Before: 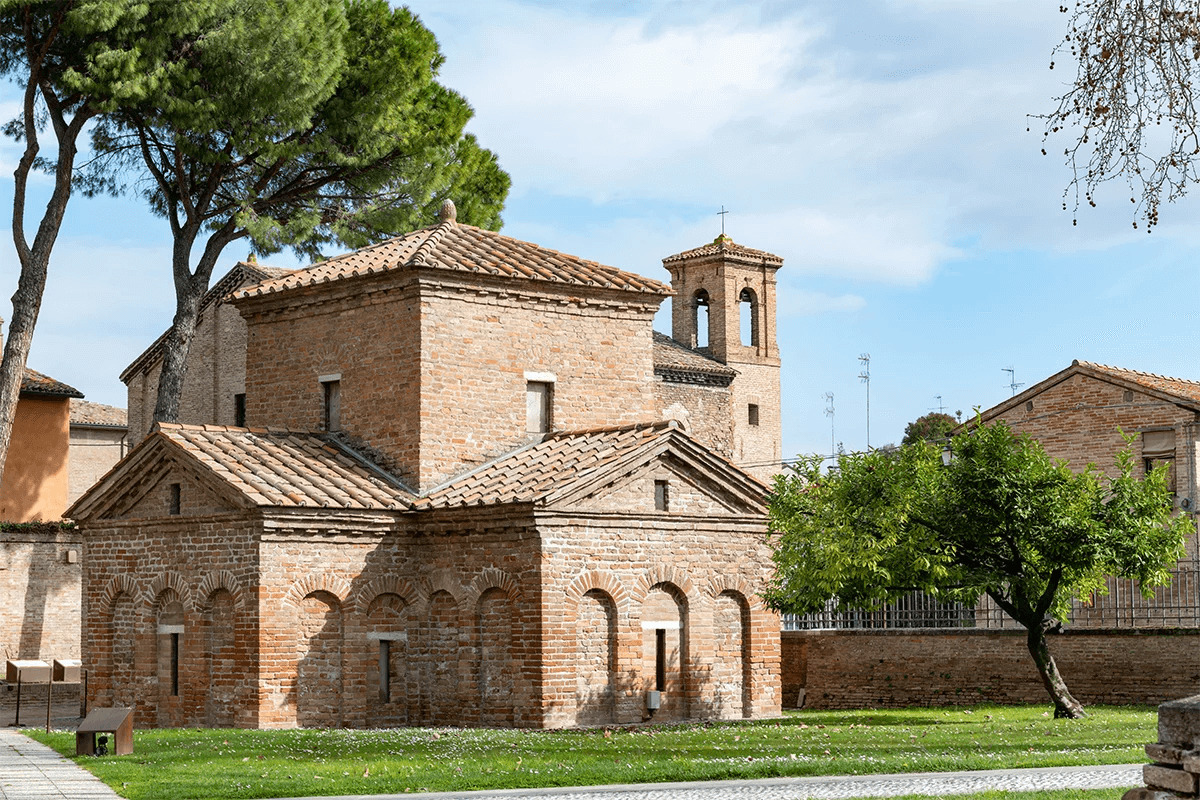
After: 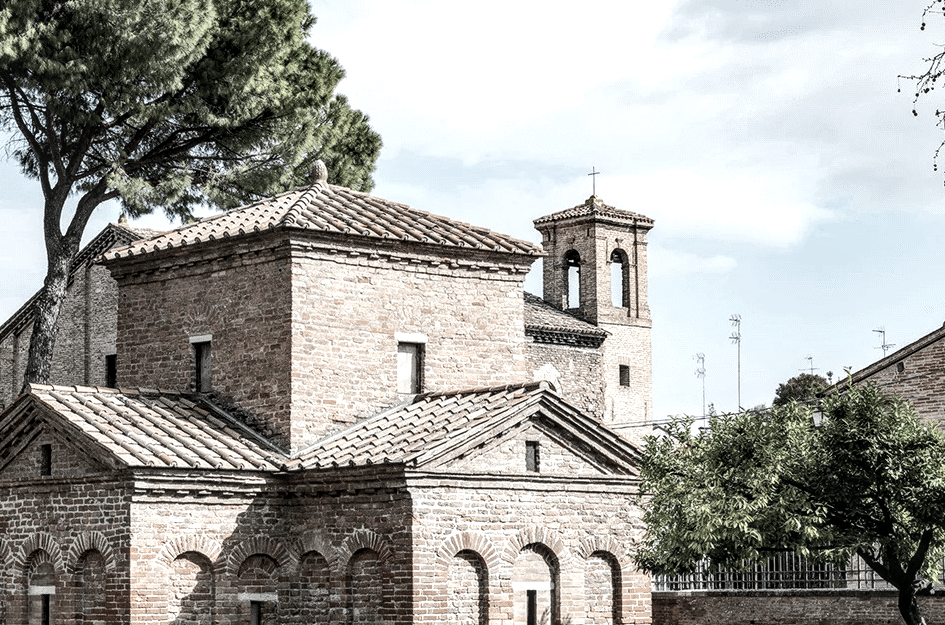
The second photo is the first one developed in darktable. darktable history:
local contrast: detail 140%
tone curve: curves: ch0 [(0, 0.01) (0.037, 0.032) (0.131, 0.108) (0.275, 0.256) (0.483, 0.512) (0.61, 0.665) (0.696, 0.742) (0.792, 0.819) (0.911, 0.925) (0.997, 0.995)]; ch1 [(0, 0) (0.308, 0.29) (0.425, 0.411) (0.492, 0.488) (0.507, 0.503) (0.53, 0.532) (0.573, 0.586) (0.683, 0.702) (0.746, 0.77) (1, 1)]; ch2 [(0, 0) (0.246, 0.233) (0.36, 0.352) (0.415, 0.415) (0.485, 0.487) (0.502, 0.504) (0.525, 0.518) (0.539, 0.539) (0.587, 0.594) (0.636, 0.652) (0.711, 0.729) (0.845, 0.855) (0.998, 0.977)], color space Lab, independent channels, preserve colors none
crop and rotate: left 10.77%, top 5.1%, right 10.41%, bottom 16.76%
tone equalizer: -8 EV -0.417 EV, -7 EV -0.389 EV, -6 EV -0.333 EV, -5 EV -0.222 EV, -3 EV 0.222 EV, -2 EV 0.333 EV, -1 EV 0.389 EV, +0 EV 0.417 EV, edges refinement/feathering 500, mask exposure compensation -1.57 EV, preserve details no
color correction: saturation 0.3
